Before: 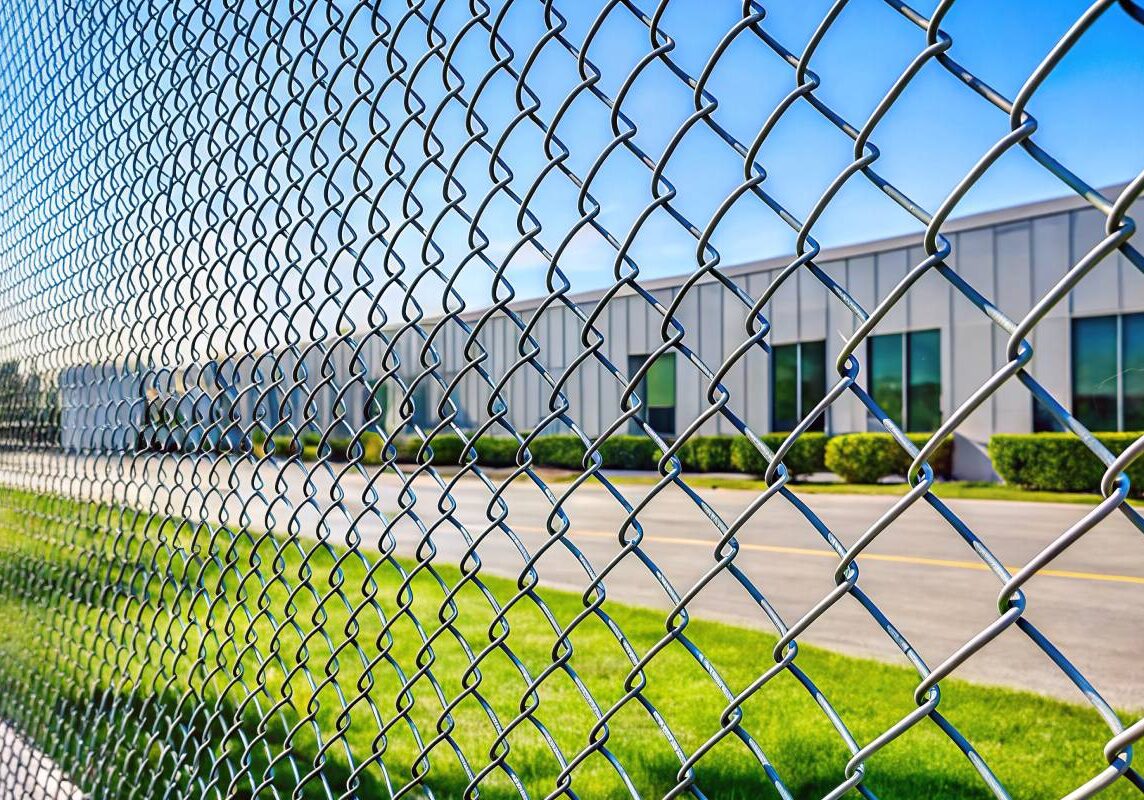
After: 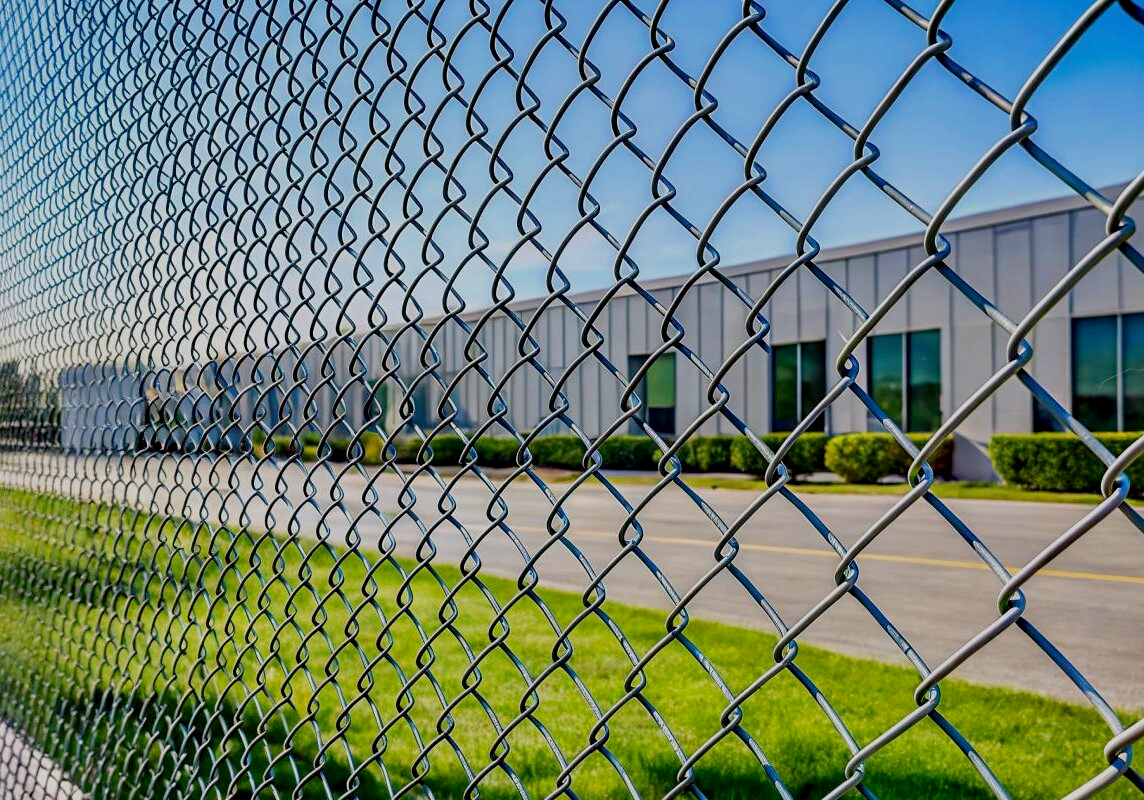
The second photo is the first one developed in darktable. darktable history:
exposure: black level correction 0.009, exposure -0.61 EV, compensate exposure bias true, compensate highlight preservation false
